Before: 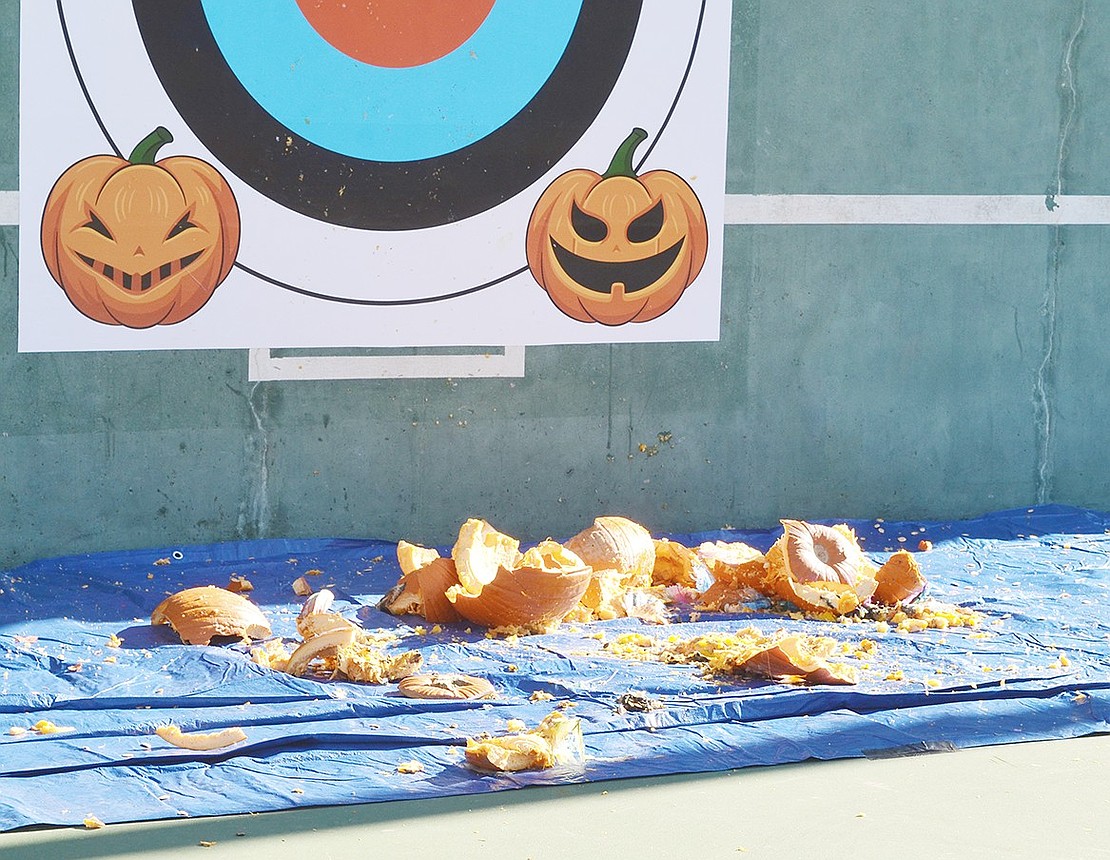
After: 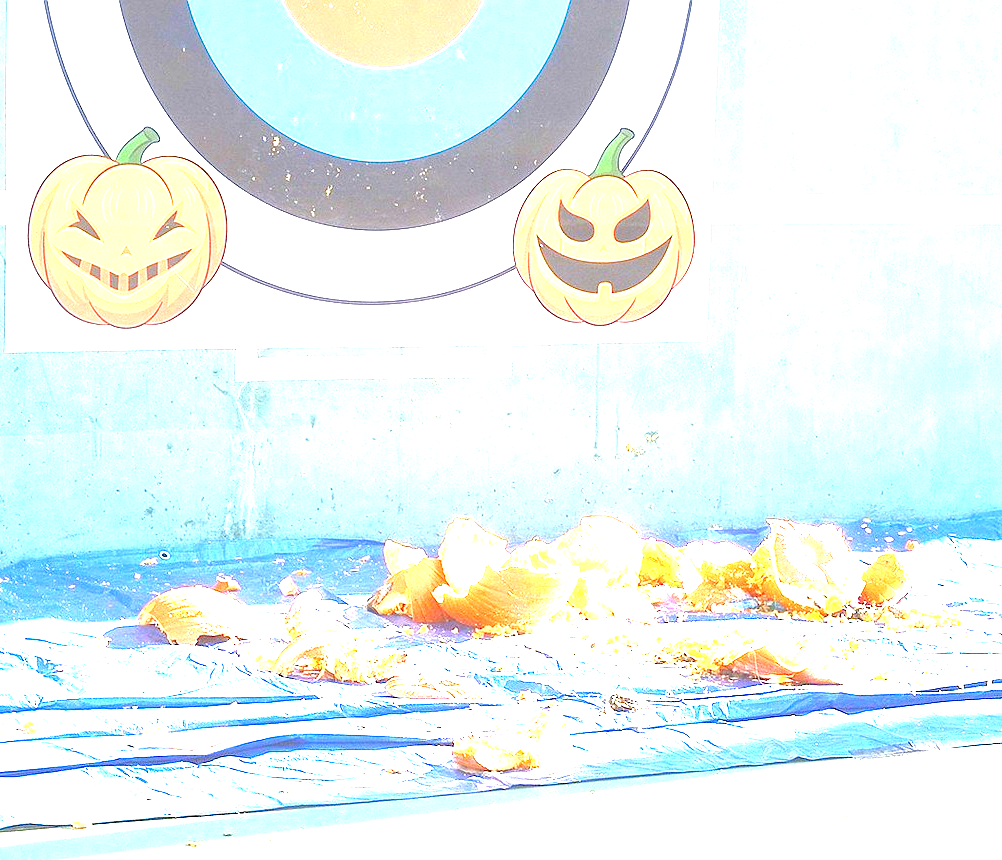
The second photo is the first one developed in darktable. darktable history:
levels: black 8.52%, levels [0.044, 0.416, 0.908]
exposure: exposure 2.241 EV, compensate highlight preservation false
crop and rotate: left 1.22%, right 8.507%
local contrast: mode bilateral grid, contrast 21, coarseness 50, detail 119%, midtone range 0.2
